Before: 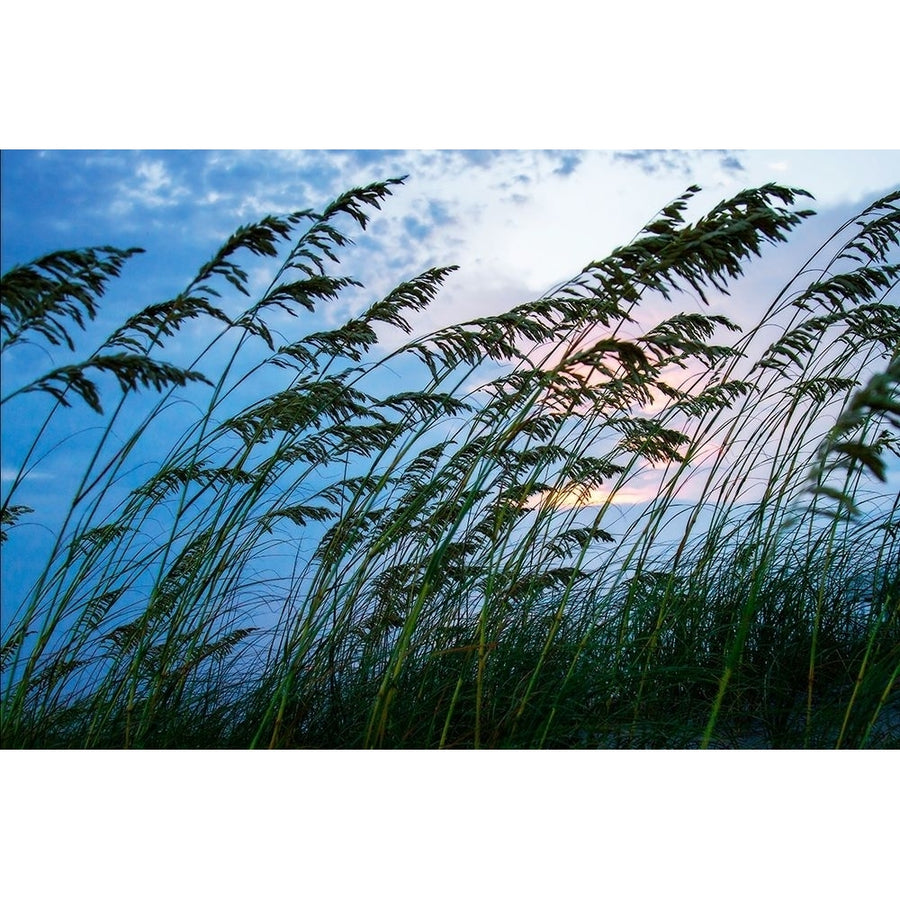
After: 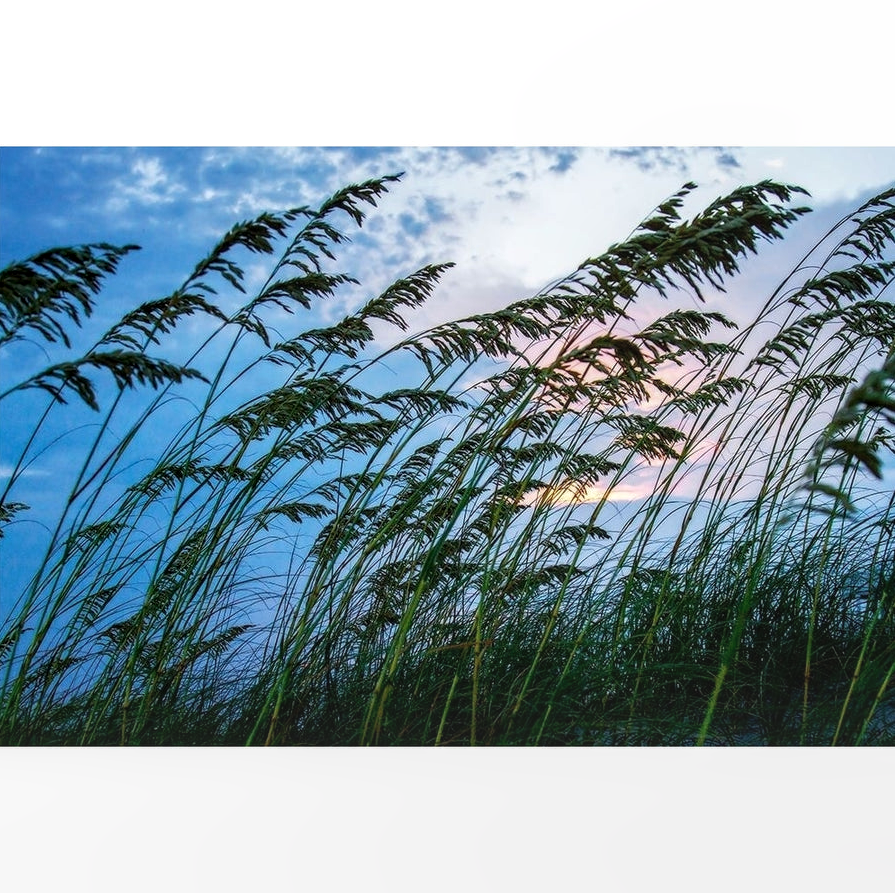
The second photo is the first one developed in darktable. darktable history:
crop and rotate: left 0.494%, top 0.338%, bottom 0.409%
local contrast: on, module defaults
